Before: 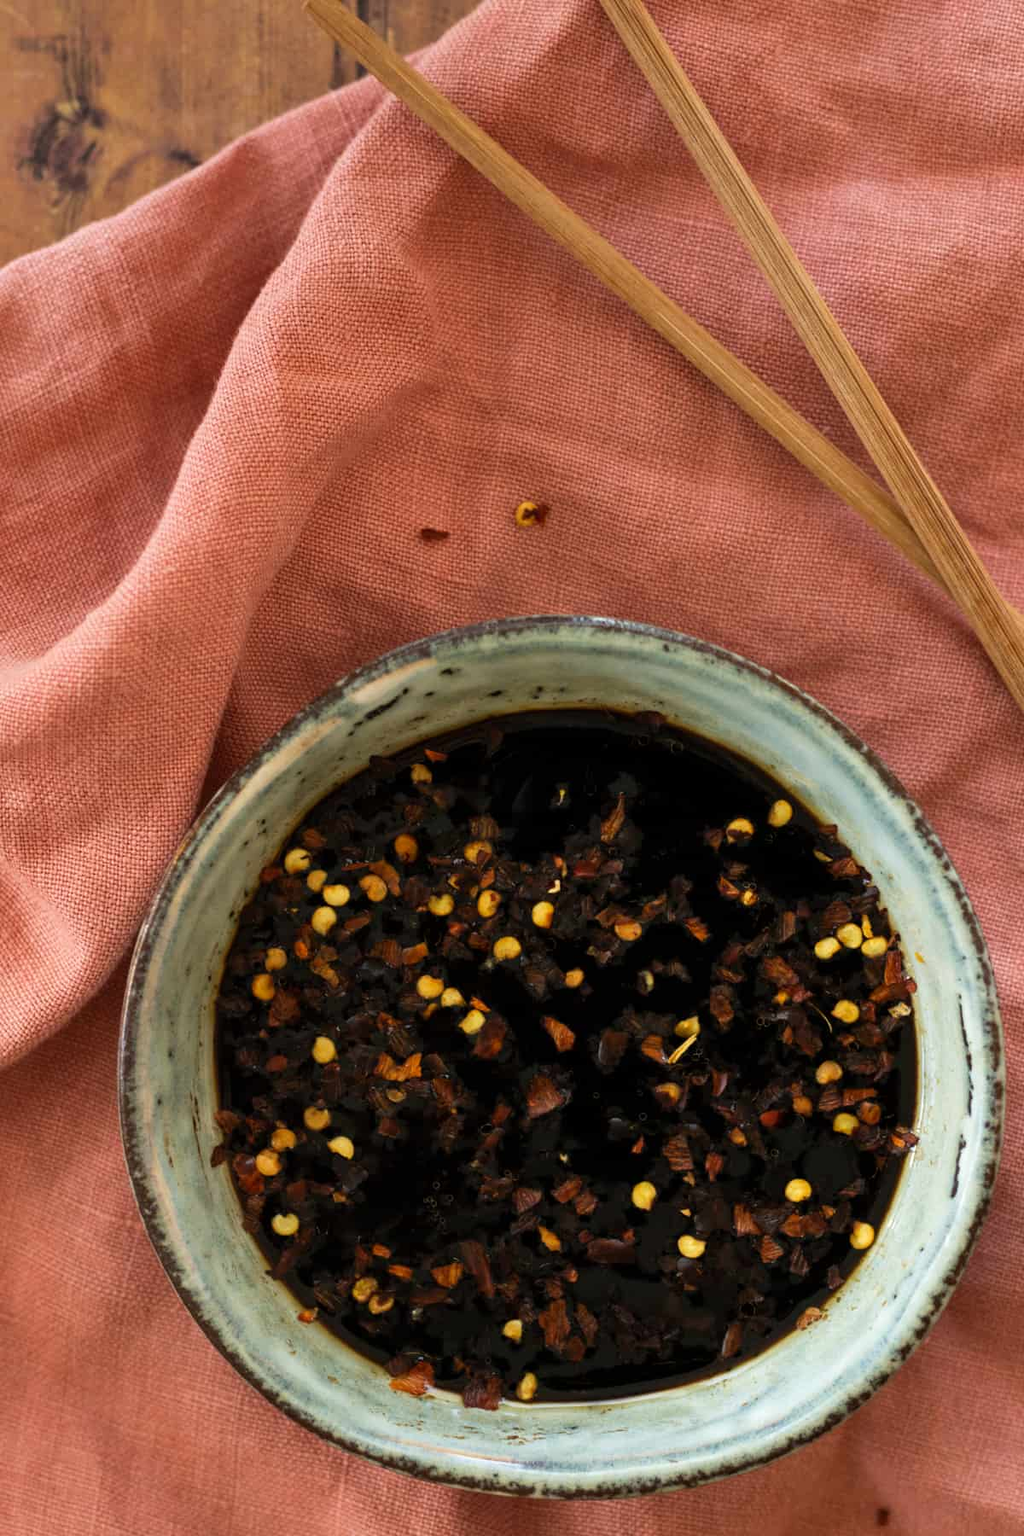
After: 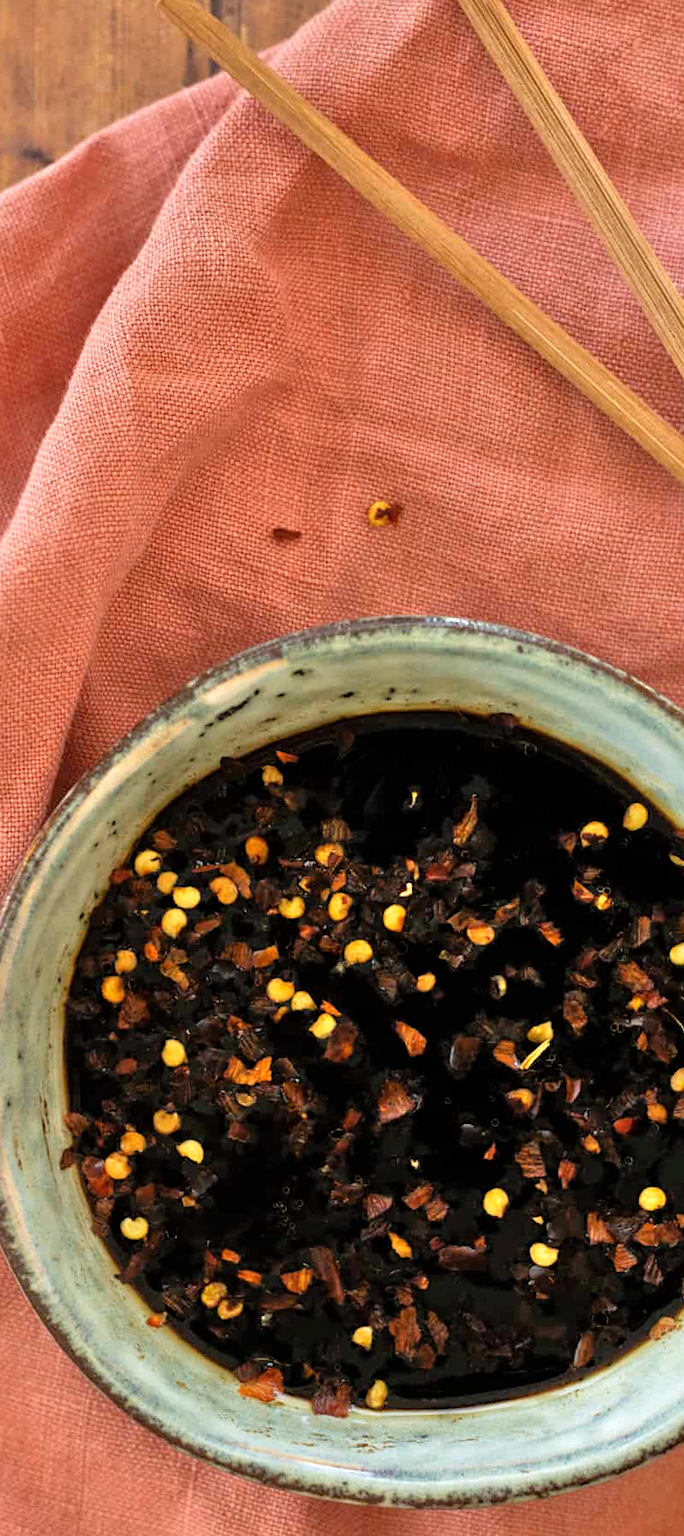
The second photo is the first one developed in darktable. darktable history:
sharpen: amount 0.2
crop and rotate: left 14.292%, right 19.041%
rotate and perspective: rotation 0.192°, lens shift (horizontal) -0.015, crop left 0.005, crop right 0.996, crop top 0.006, crop bottom 0.99
tone equalizer: -7 EV 0.15 EV, -6 EV 0.6 EV, -5 EV 1.15 EV, -4 EV 1.33 EV, -3 EV 1.15 EV, -2 EV 0.6 EV, -1 EV 0.15 EV, mask exposure compensation -0.5 EV
